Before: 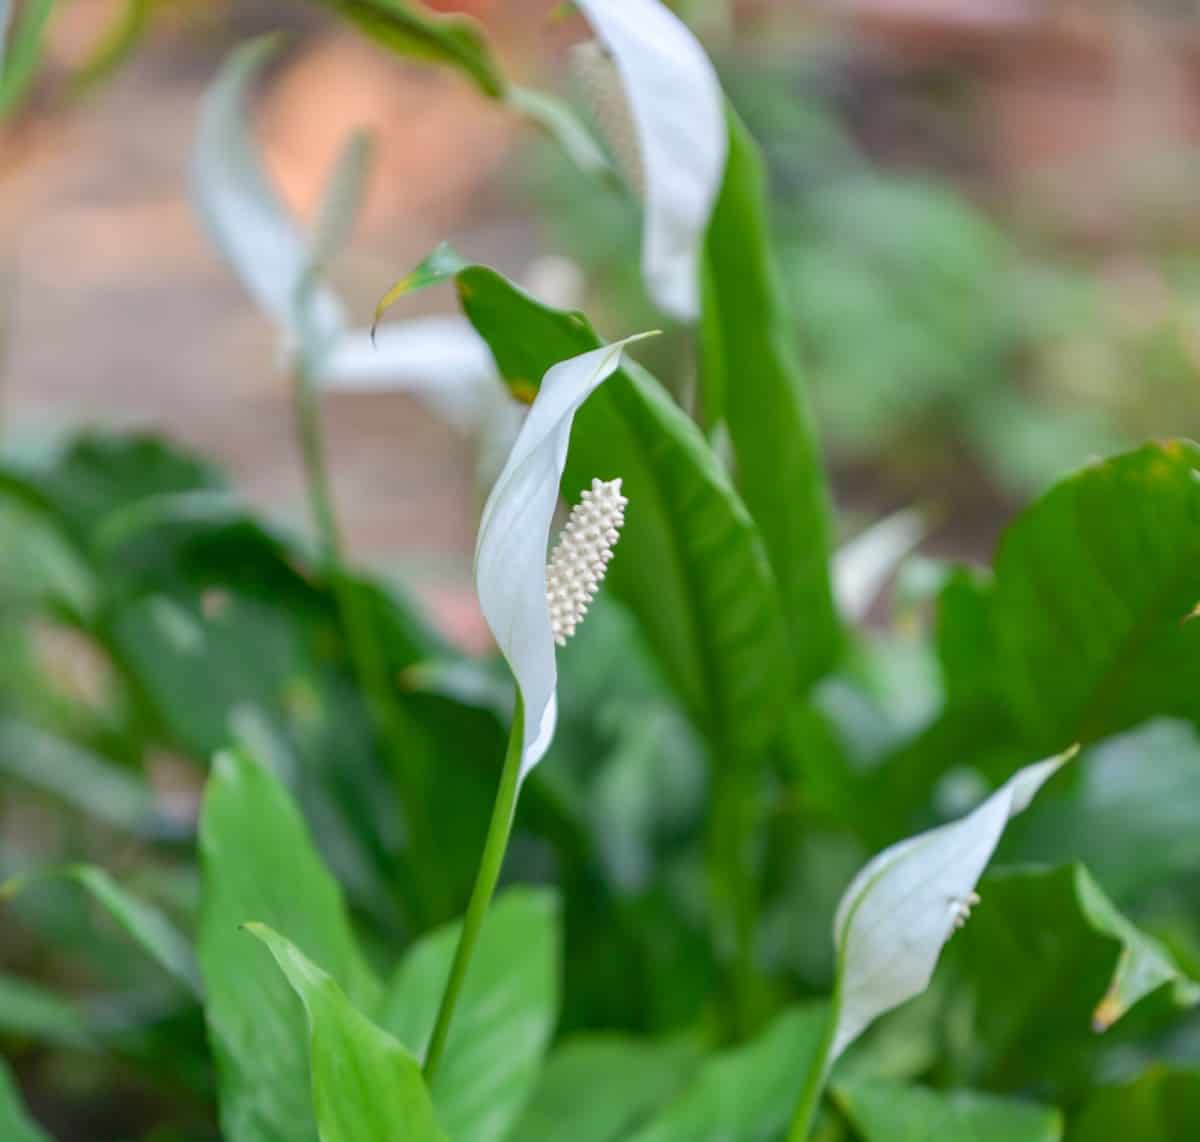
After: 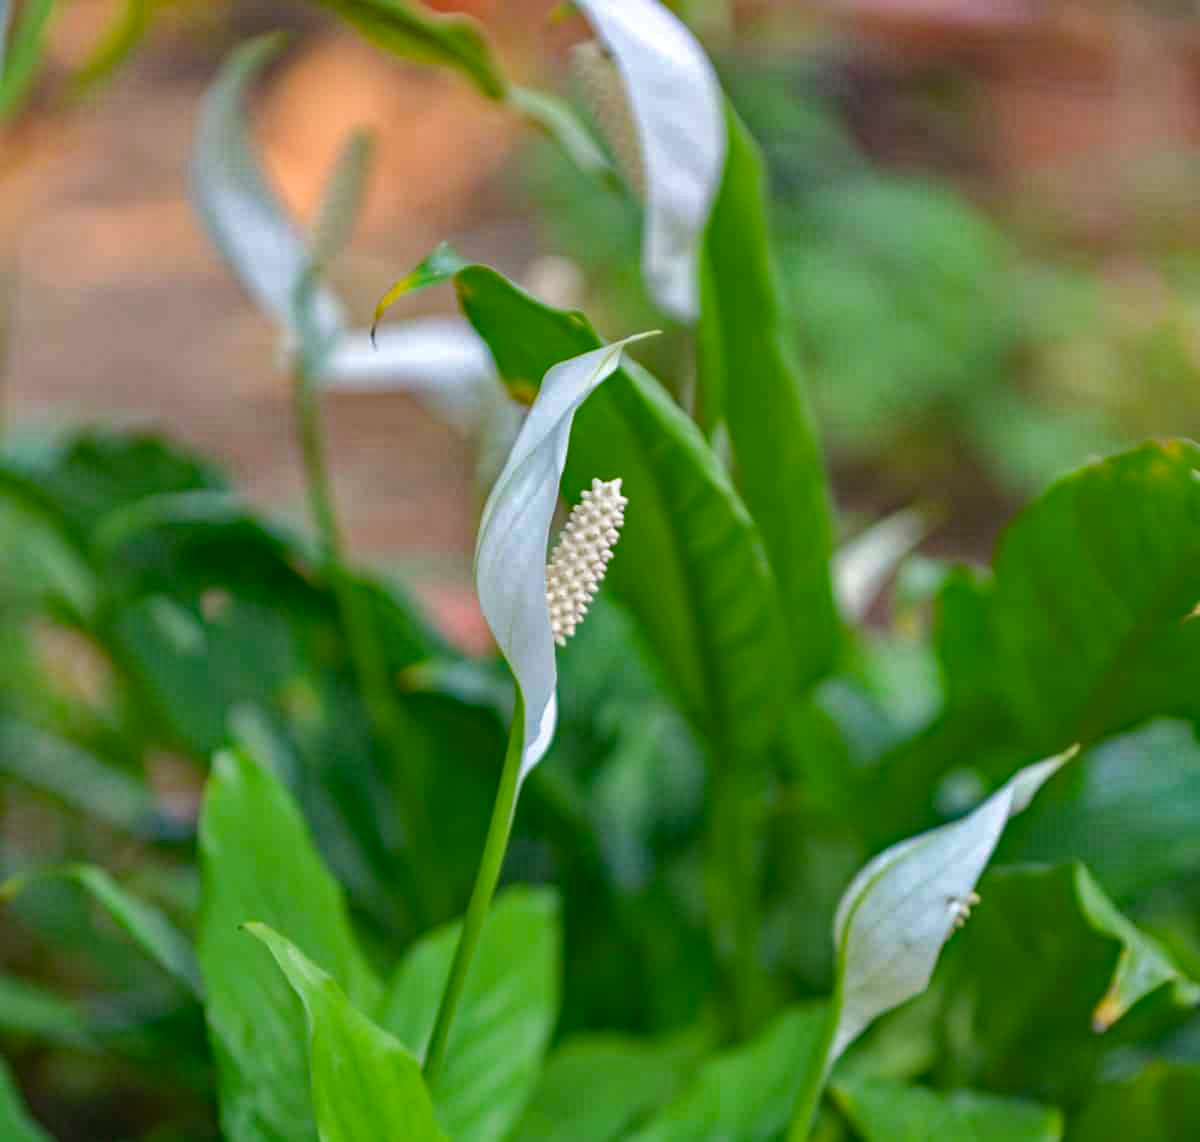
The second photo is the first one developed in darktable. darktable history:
haze removal: strength 0.527, distance 0.925, compatibility mode true, adaptive false
